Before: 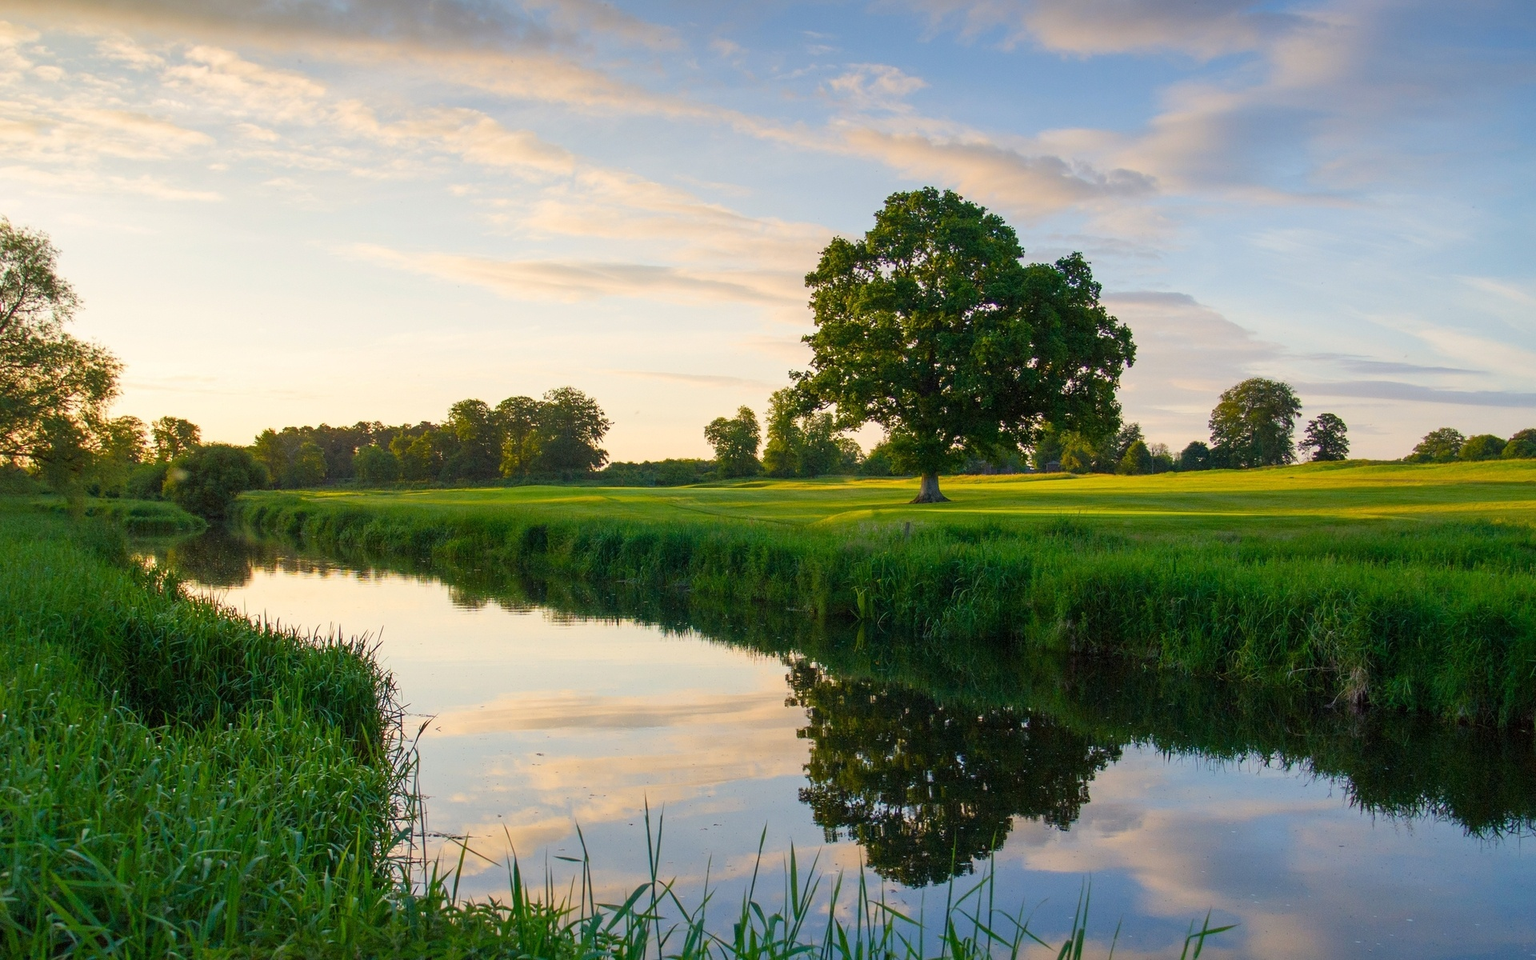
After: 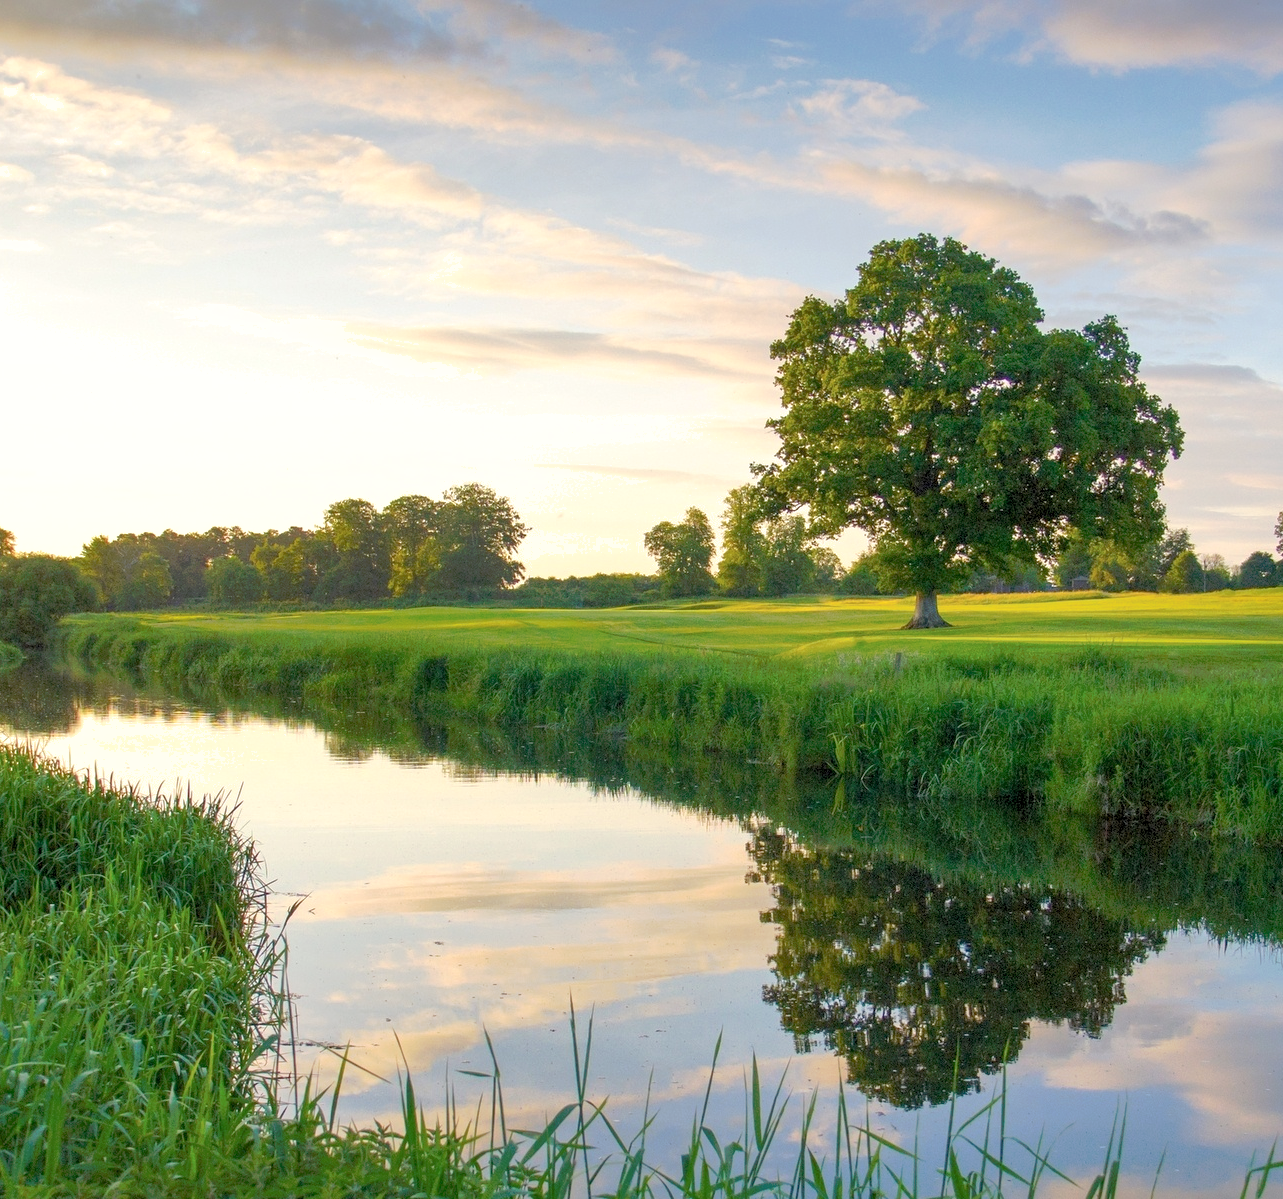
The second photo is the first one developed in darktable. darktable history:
tone curve: curves: ch0 [(0, 0) (0.003, 0.013) (0.011, 0.017) (0.025, 0.035) (0.044, 0.093) (0.069, 0.146) (0.1, 0.179) (0.136, 0.243) (0.177, 0.294) (0.224, 0.332) (0.277, 0.412) (0.335, 0.454) (0.399, 0.531) (0.468, 0.611) (0.543, 0.669) (0.623, 0.738) (0.709, 0.823) (0.801, 0.881) (0.898, 0.951) (1, 1)], preserve colors none
shadows and highlights: on, module defaults
crop and rotate: left 12.326%, right 20.838%
levels: levels [0.031, 0.5, 0.969]
